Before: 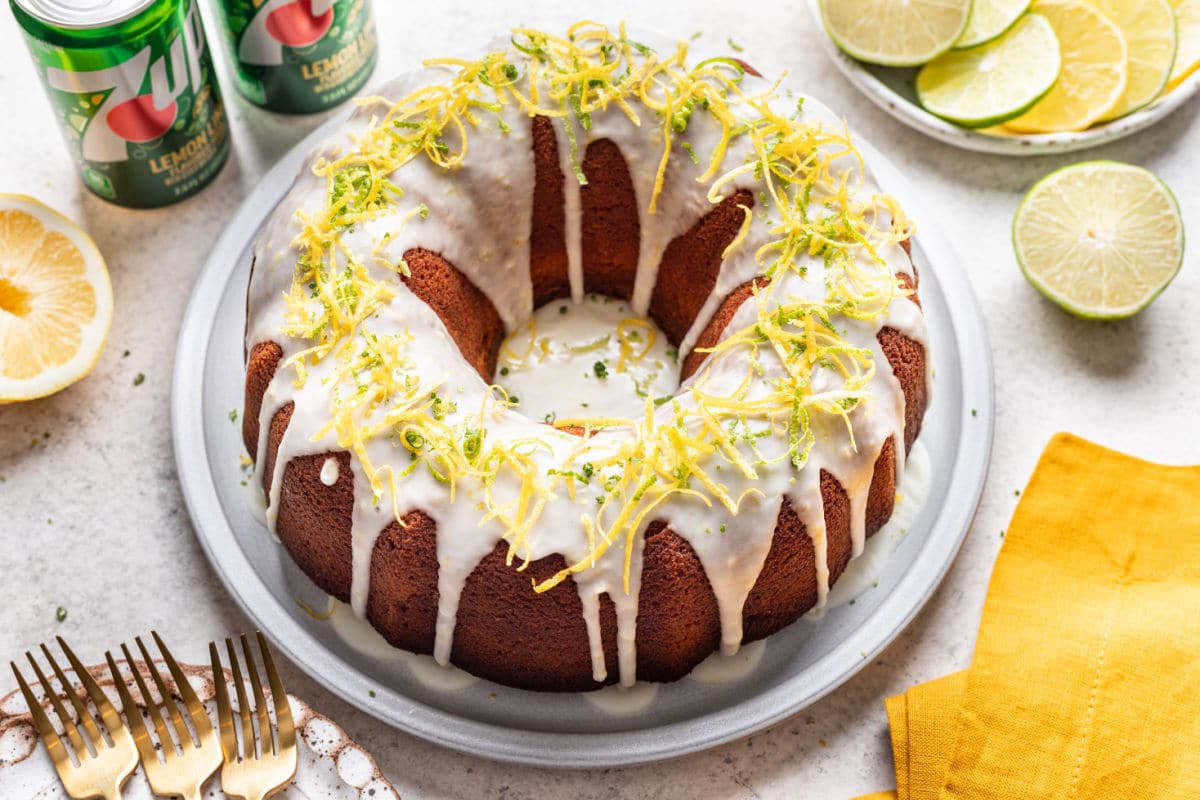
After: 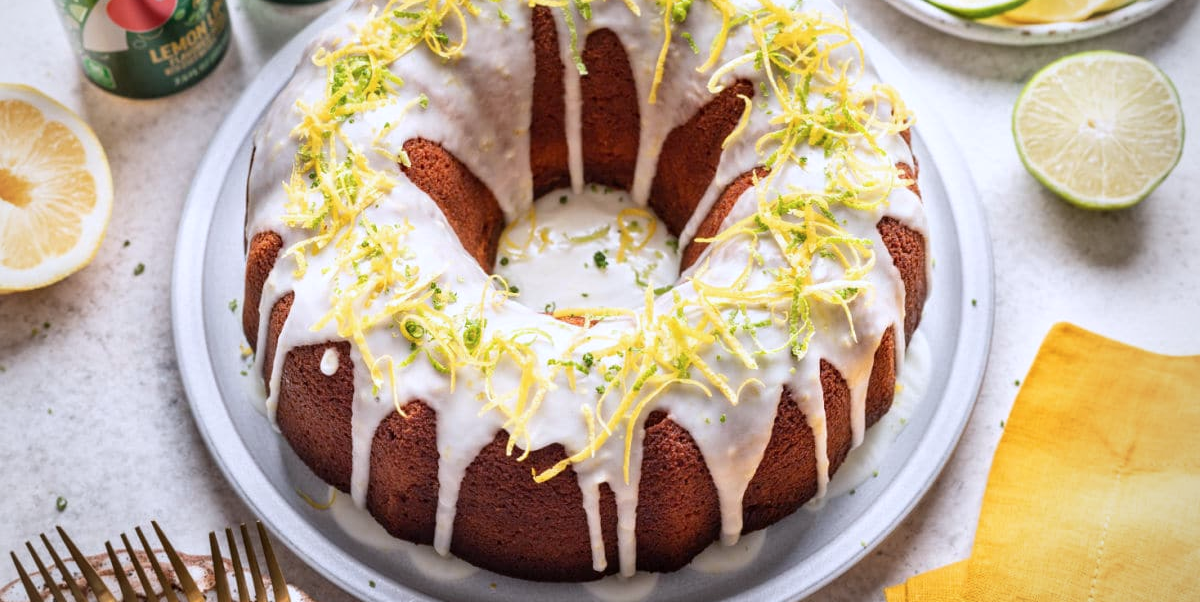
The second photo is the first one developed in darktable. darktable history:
color calibration: gray › normalize channels true, illuminant as shot in camera, x 0.358, y 0.373, temperature 4628.91 K, gamut compression 0.021
vignetting: fall-off radius 61.06%, center (-0.032, -0.042)
crop: top 13.847%, bottom 10.784%
